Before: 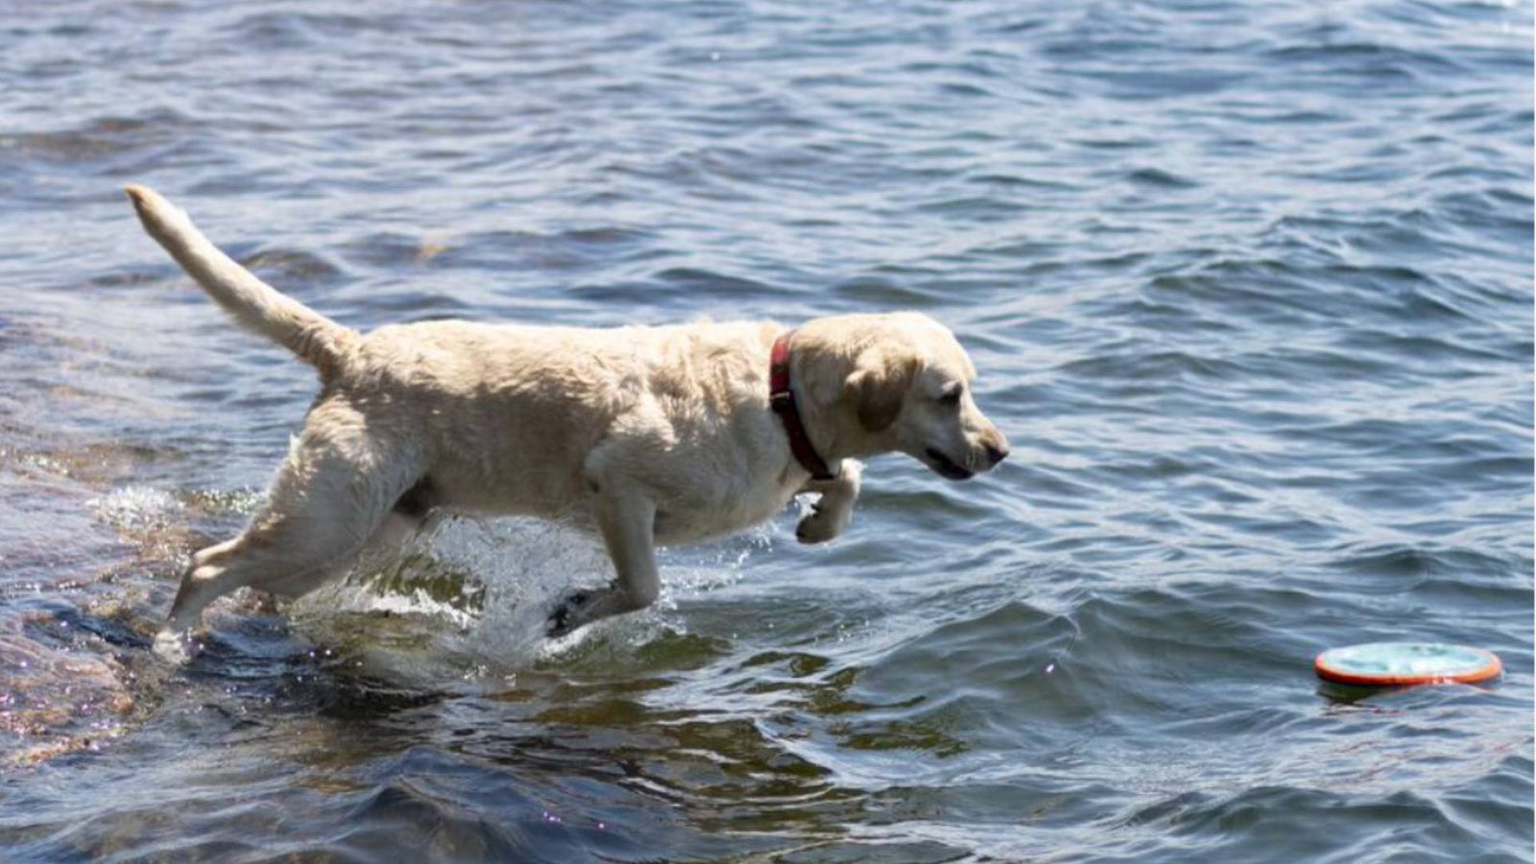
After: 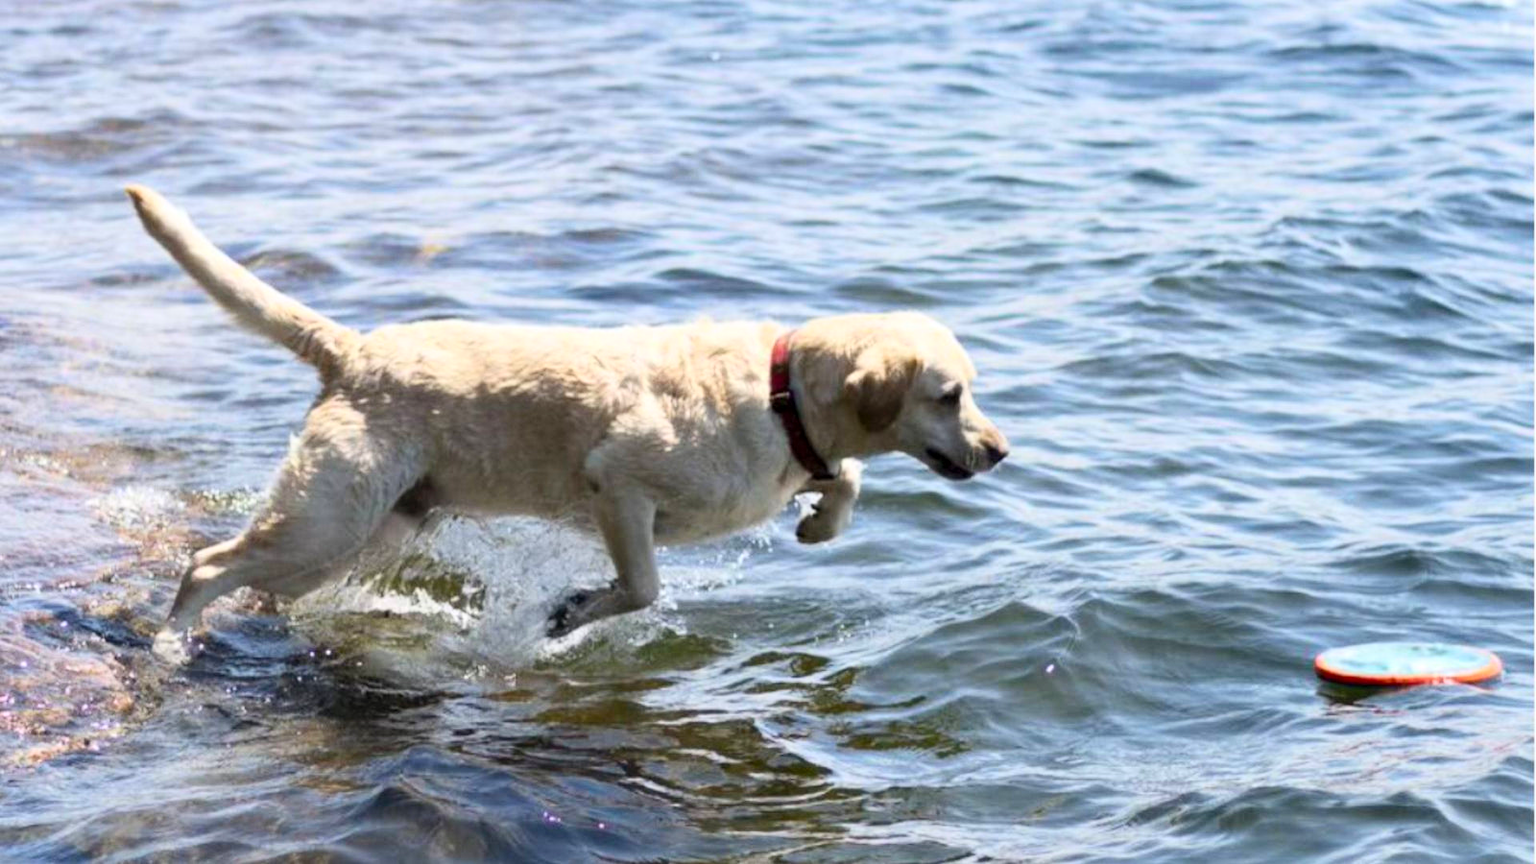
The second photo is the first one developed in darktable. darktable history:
exposure: black level correction 0.001, exposure 0.014 EV, compensate highlight preservation false
white balance: emerald 1
contrast brightness saturation: contrast 0.2, brightness 0.16, saturation 0.22
